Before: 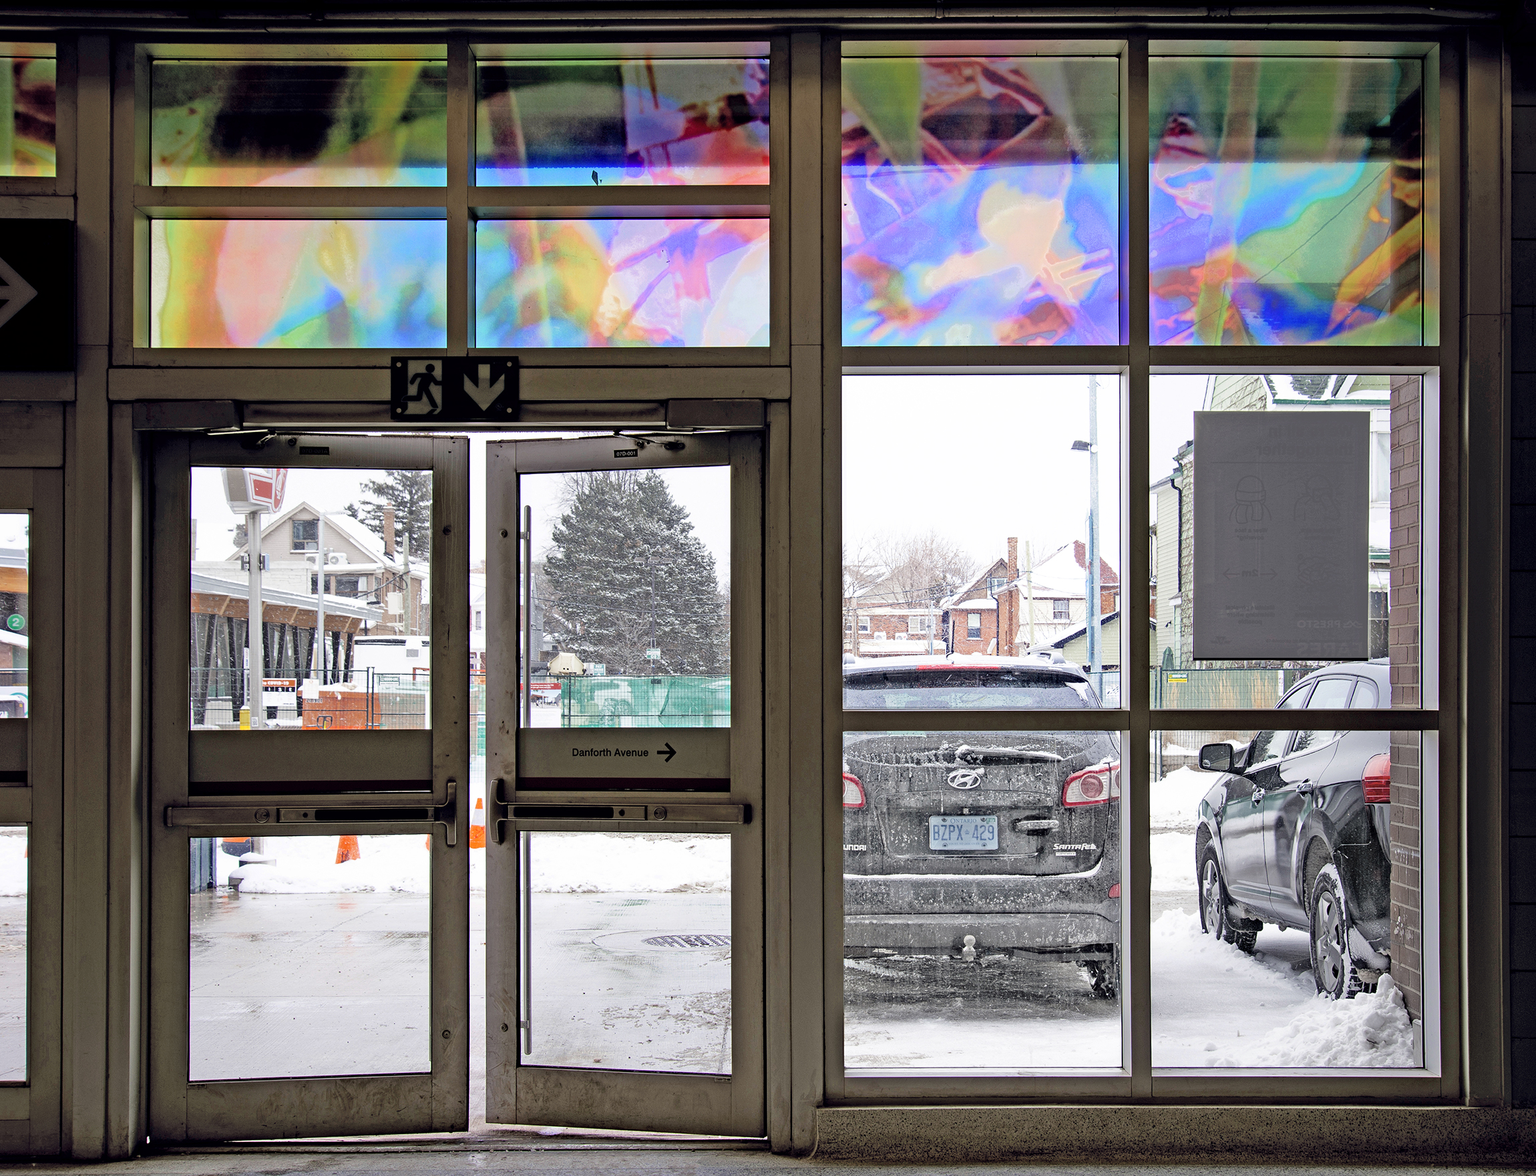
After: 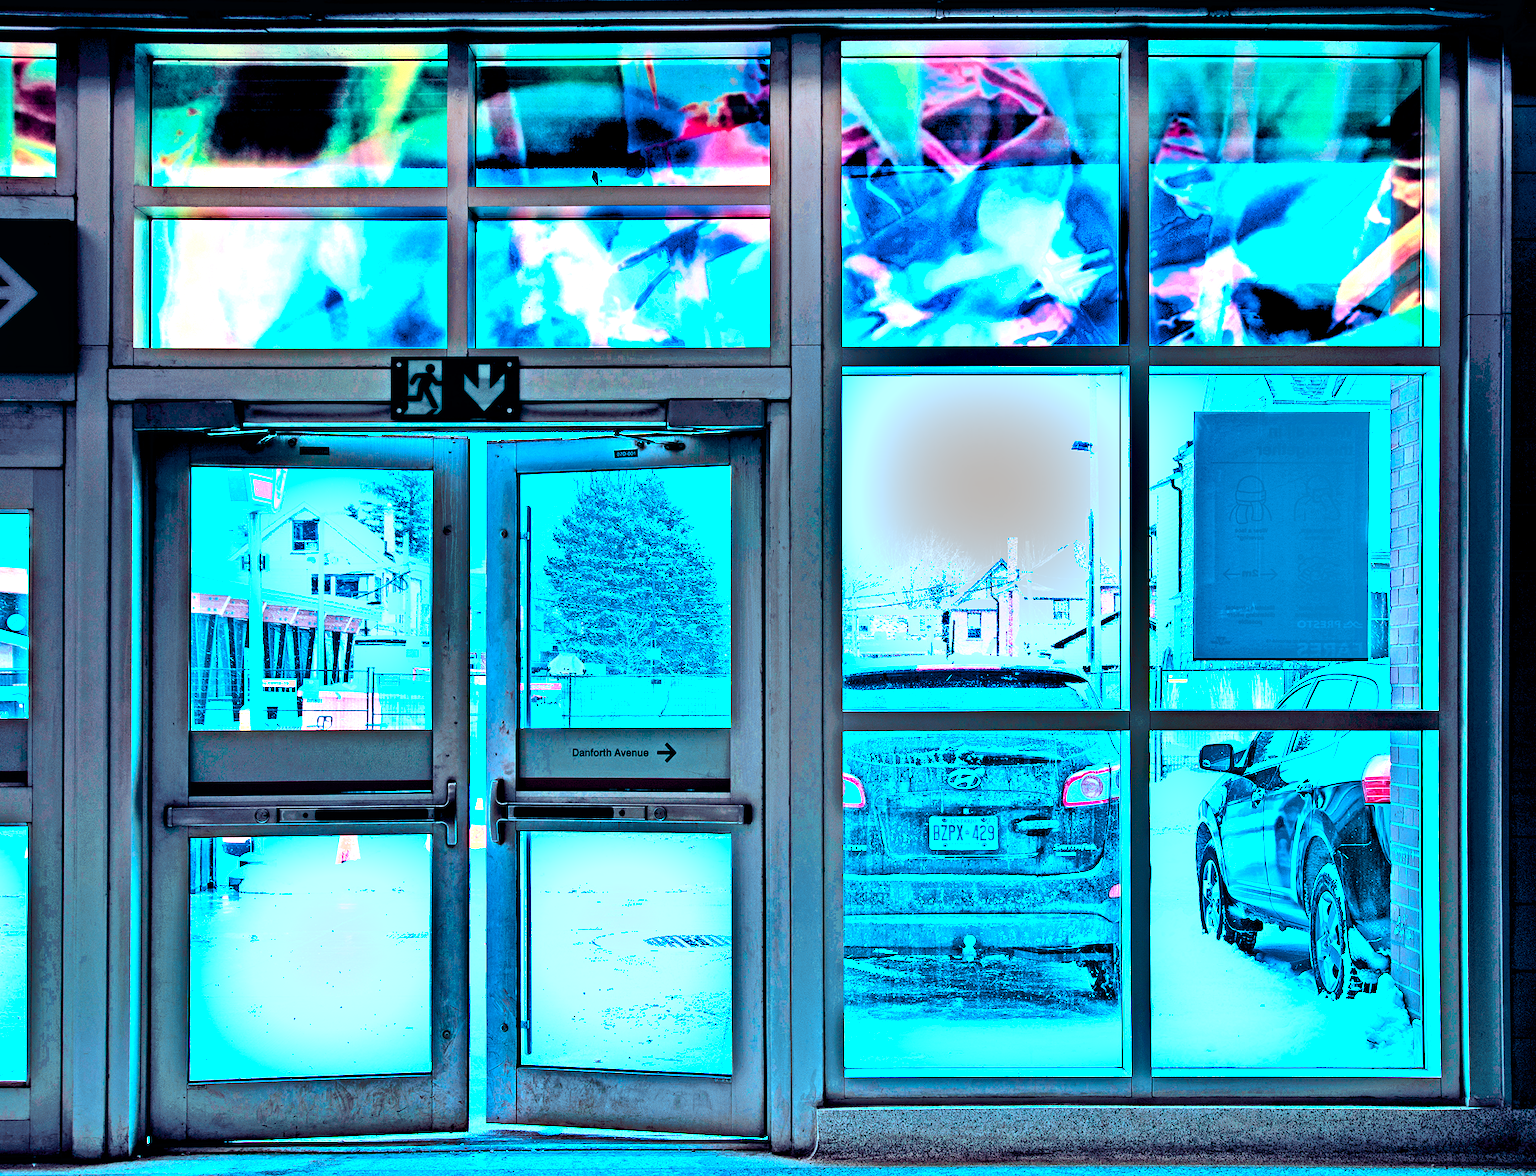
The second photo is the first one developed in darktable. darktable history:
shadows and highlights: soften with gaussian
exposure: black level correction 0, exposure 1.556 EV, compensate highlight preservation false
color calibration: output R [1.422, -0.35, -0.252, 0], output G [-0.238, 1.259, -0.084, 0], output B [-0.081, -0.196, 1.58, 0], output brightness [0.49, 0.671, -0.57, 0], illuminant as shot in camera, adaptation linear Bradford (ICC v4), x 0.407, y 0.406, temperature 3554.26 K, gamut compression 2.98
contrast brightness saturation: contrast 0.055
